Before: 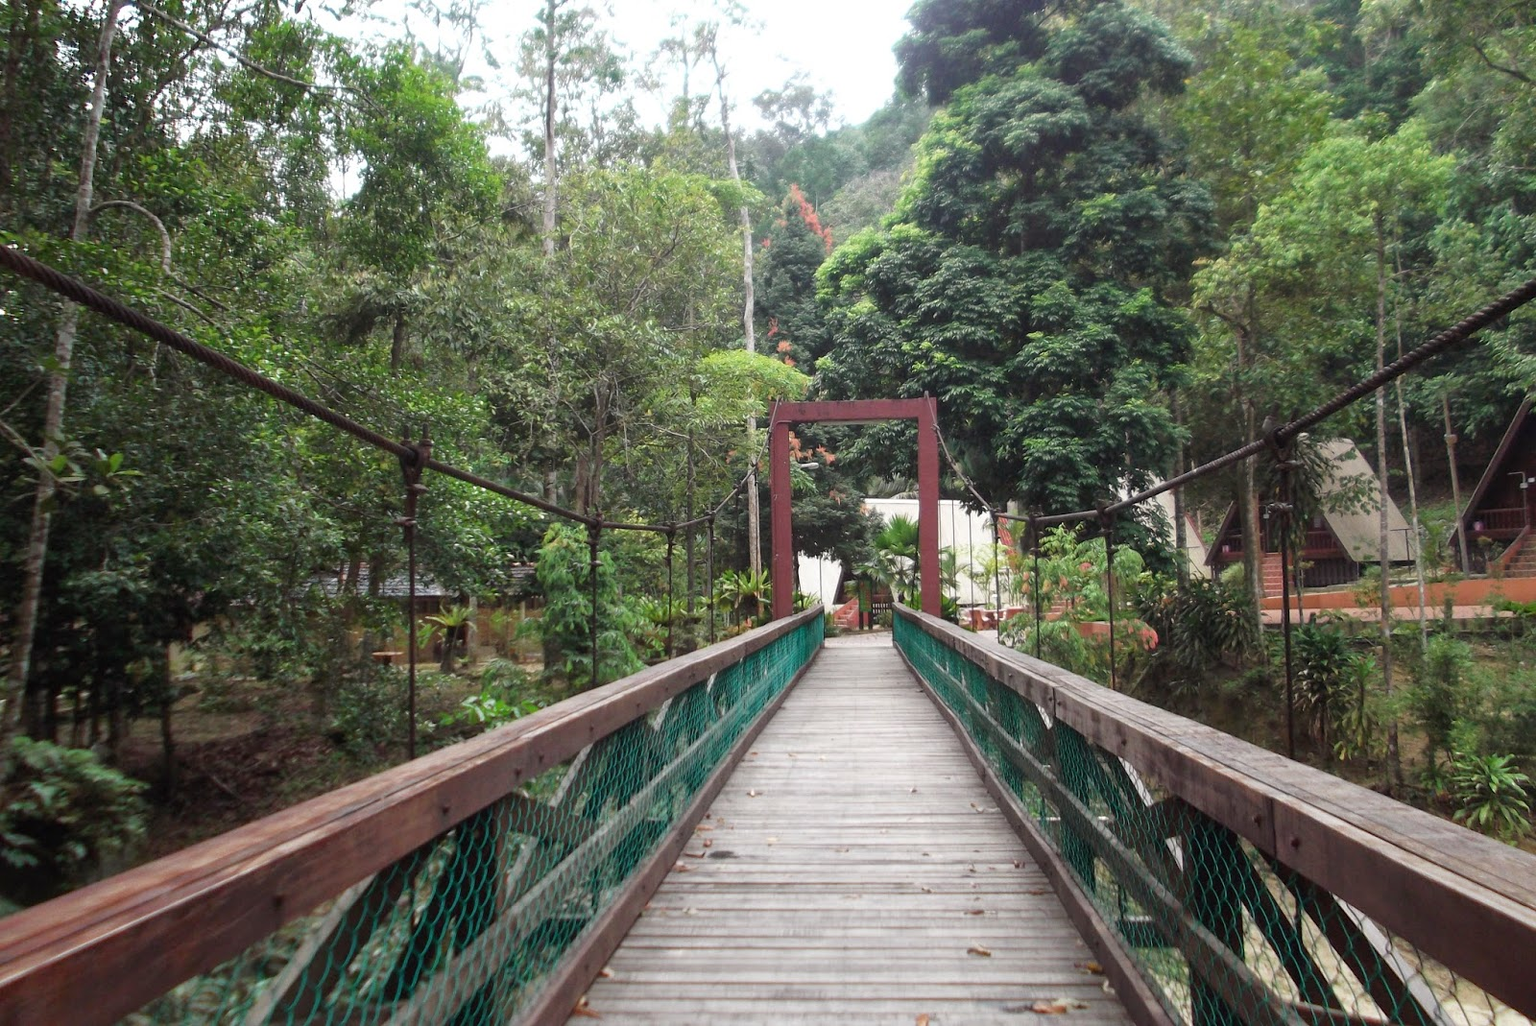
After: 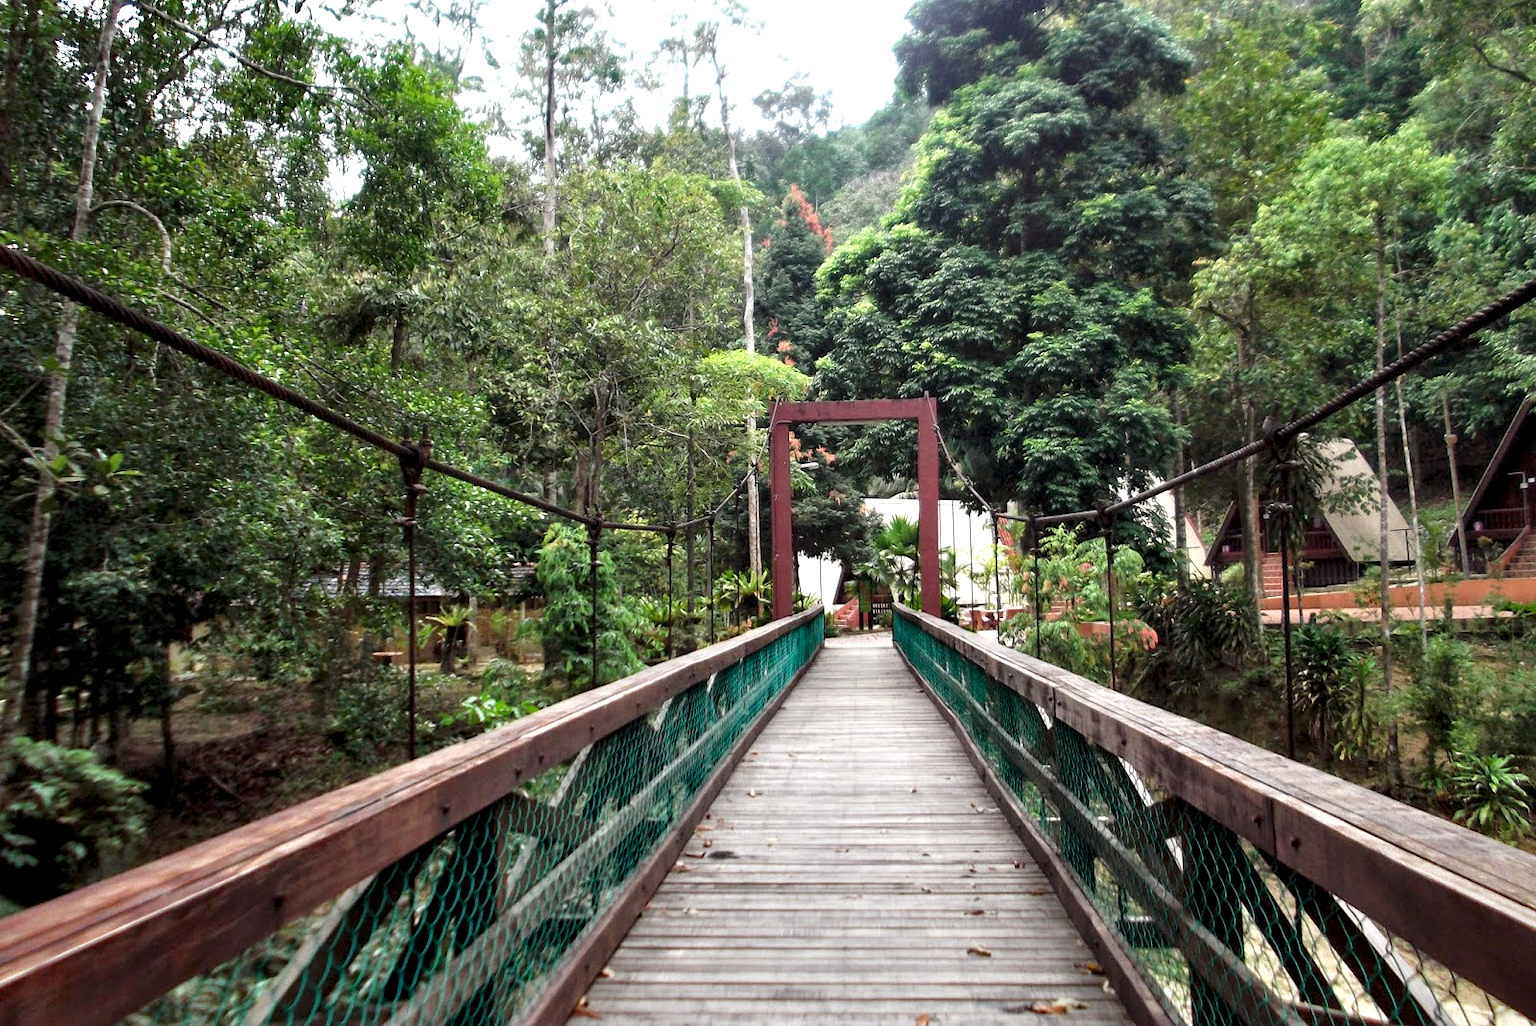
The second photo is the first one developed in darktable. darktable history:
contrast equalizer: y [[0.601, 0.6, 0.598, 0.598, 0.6, 0.601], [0.5 ×6], [0.5 ×6], [0 ×6], [0 ×6]]
color balance rgb: perceptual saturation grading › global saturation 14.557%, global vibrance 9.623%
